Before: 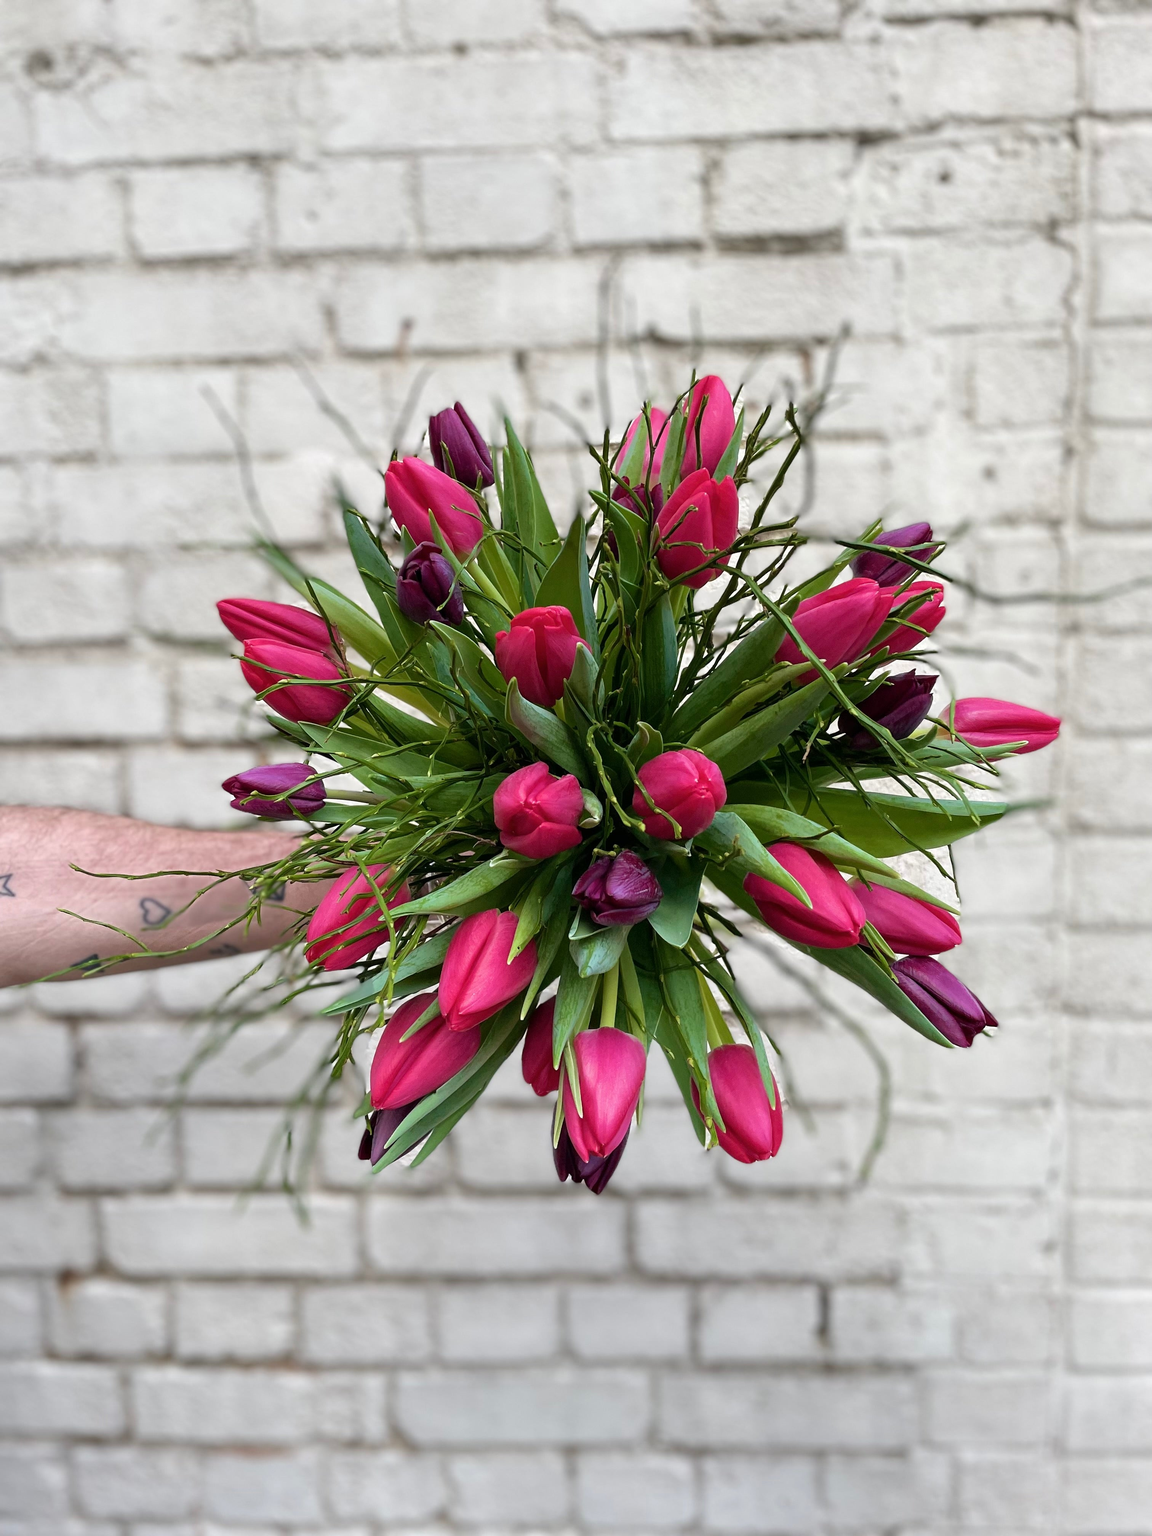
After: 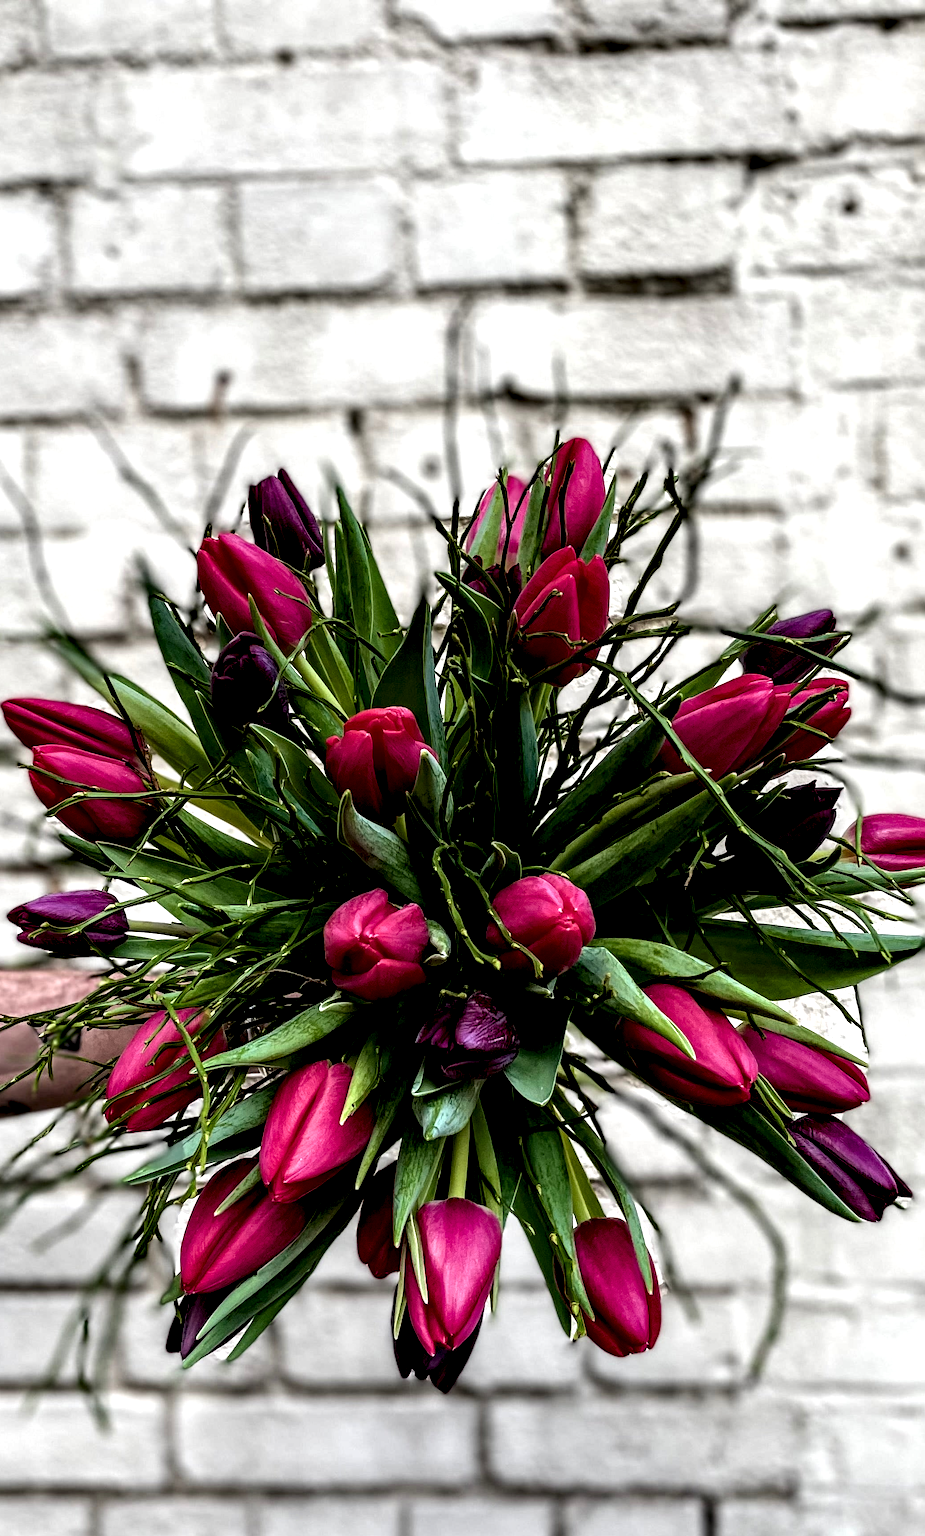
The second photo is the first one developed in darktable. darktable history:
crop: left 18.757%, right 12.304%, bottom 14.23%
local contrast: shadows 171%, detail 225%
color balance rgb: highlights gain › luminance 14.557%, perceptual saturation grading › global saturation 0.446%, global vibrance 10.029%
